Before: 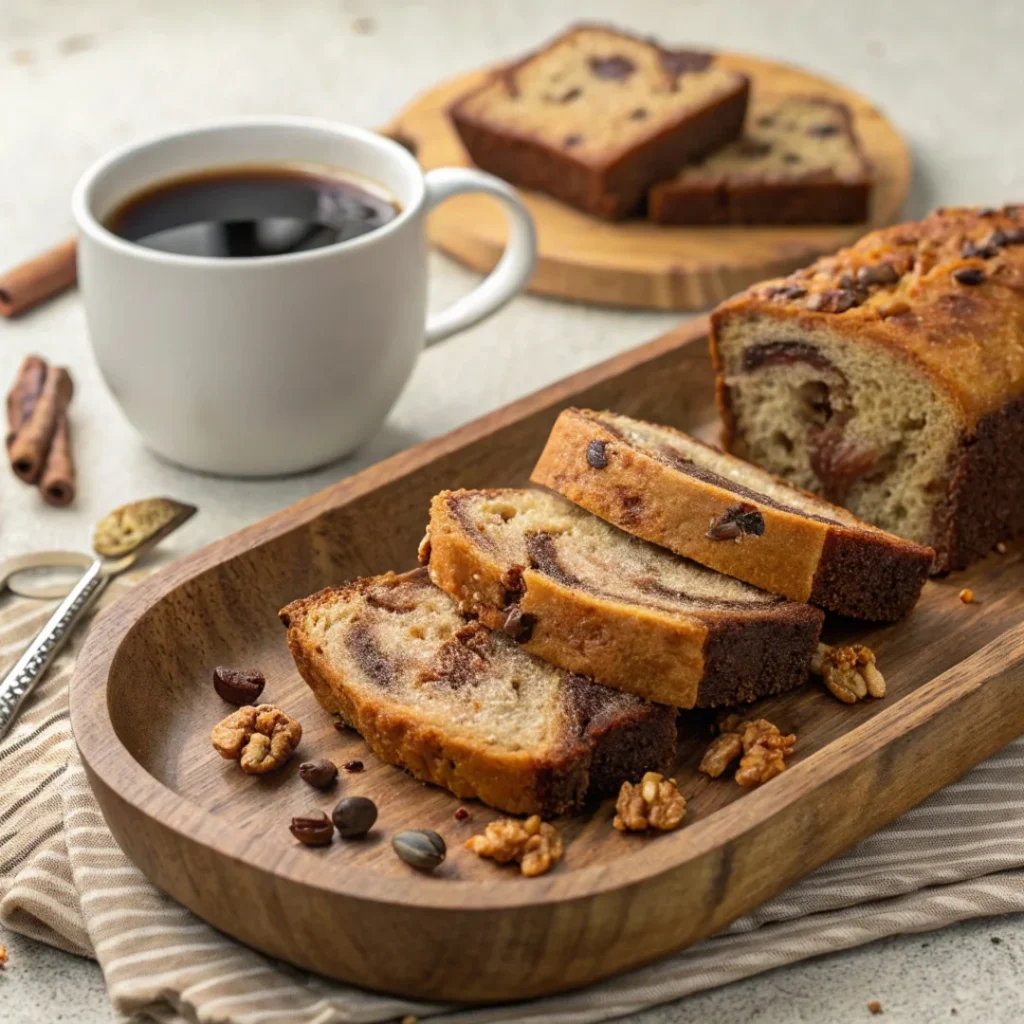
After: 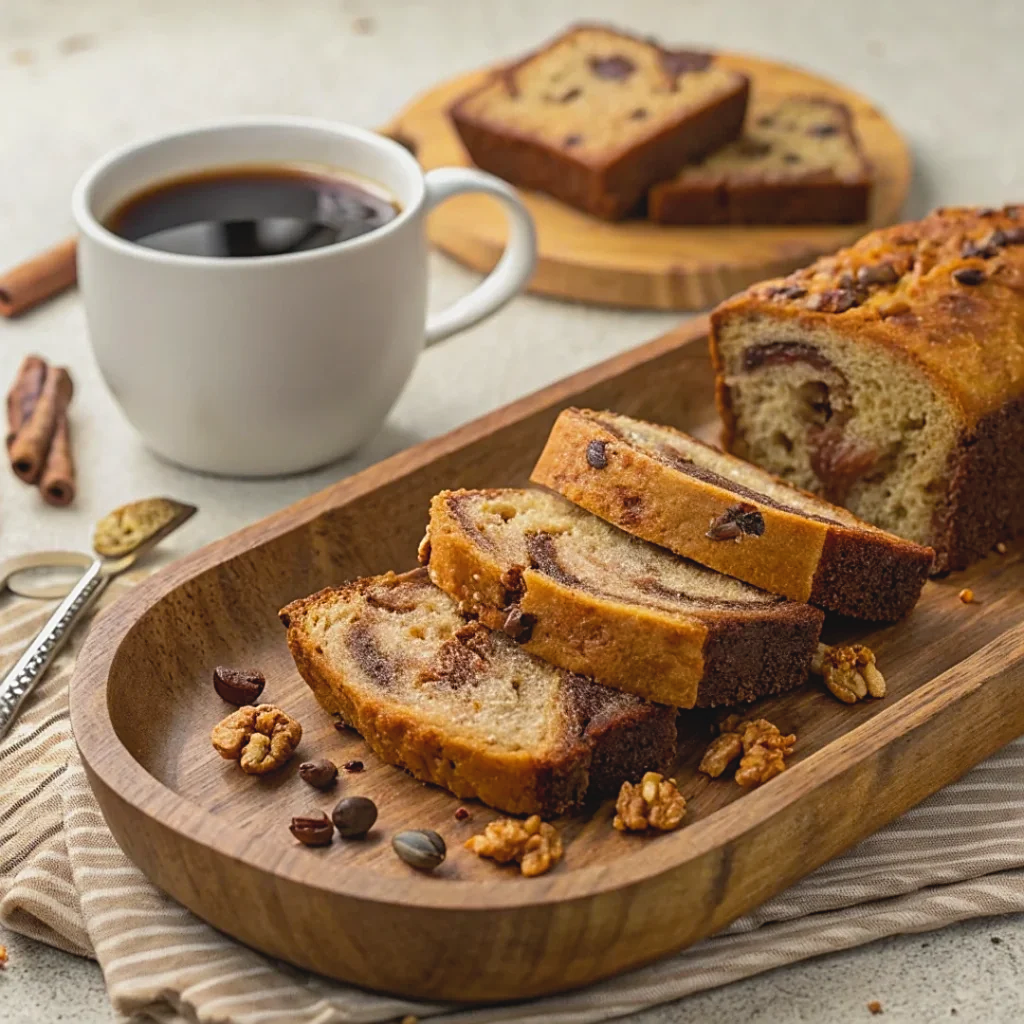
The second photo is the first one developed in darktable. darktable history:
color balance rgb: power › chroma 0.279%, power › hue 24.56°, perceptual saturation grading › global saturation 6.818%, perceptual saturation grading › shadows 4.054%, global vibrance 20%
sharpen: on, module defaults
contrast brightness saturation: contrast -0.102, saturation -0.095
